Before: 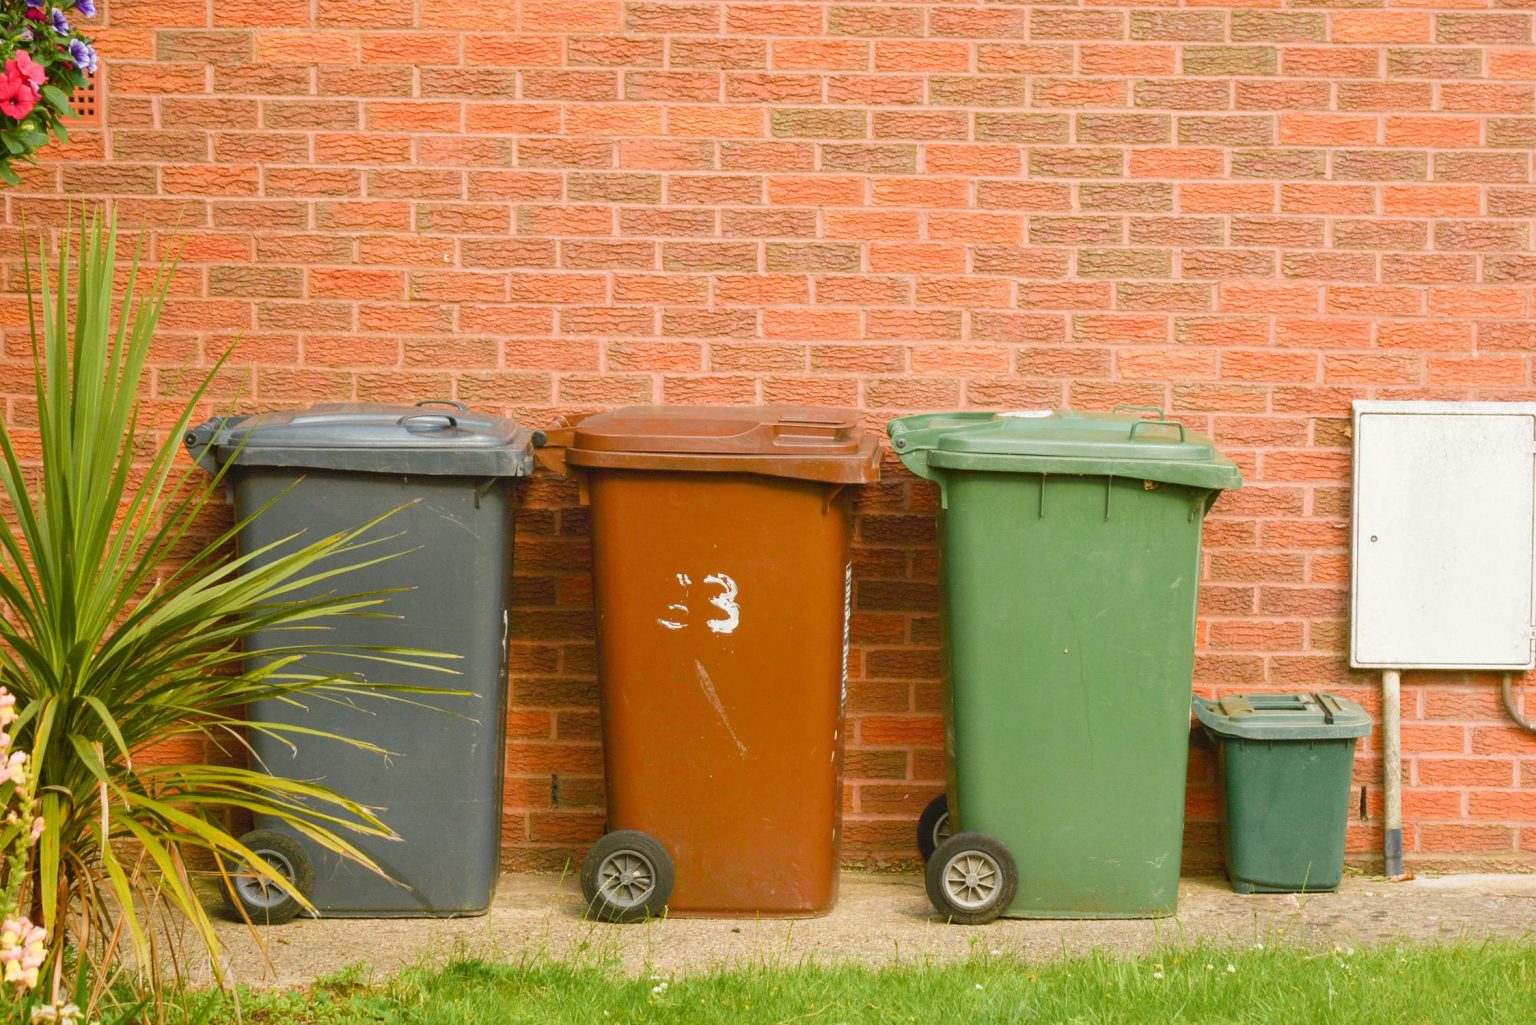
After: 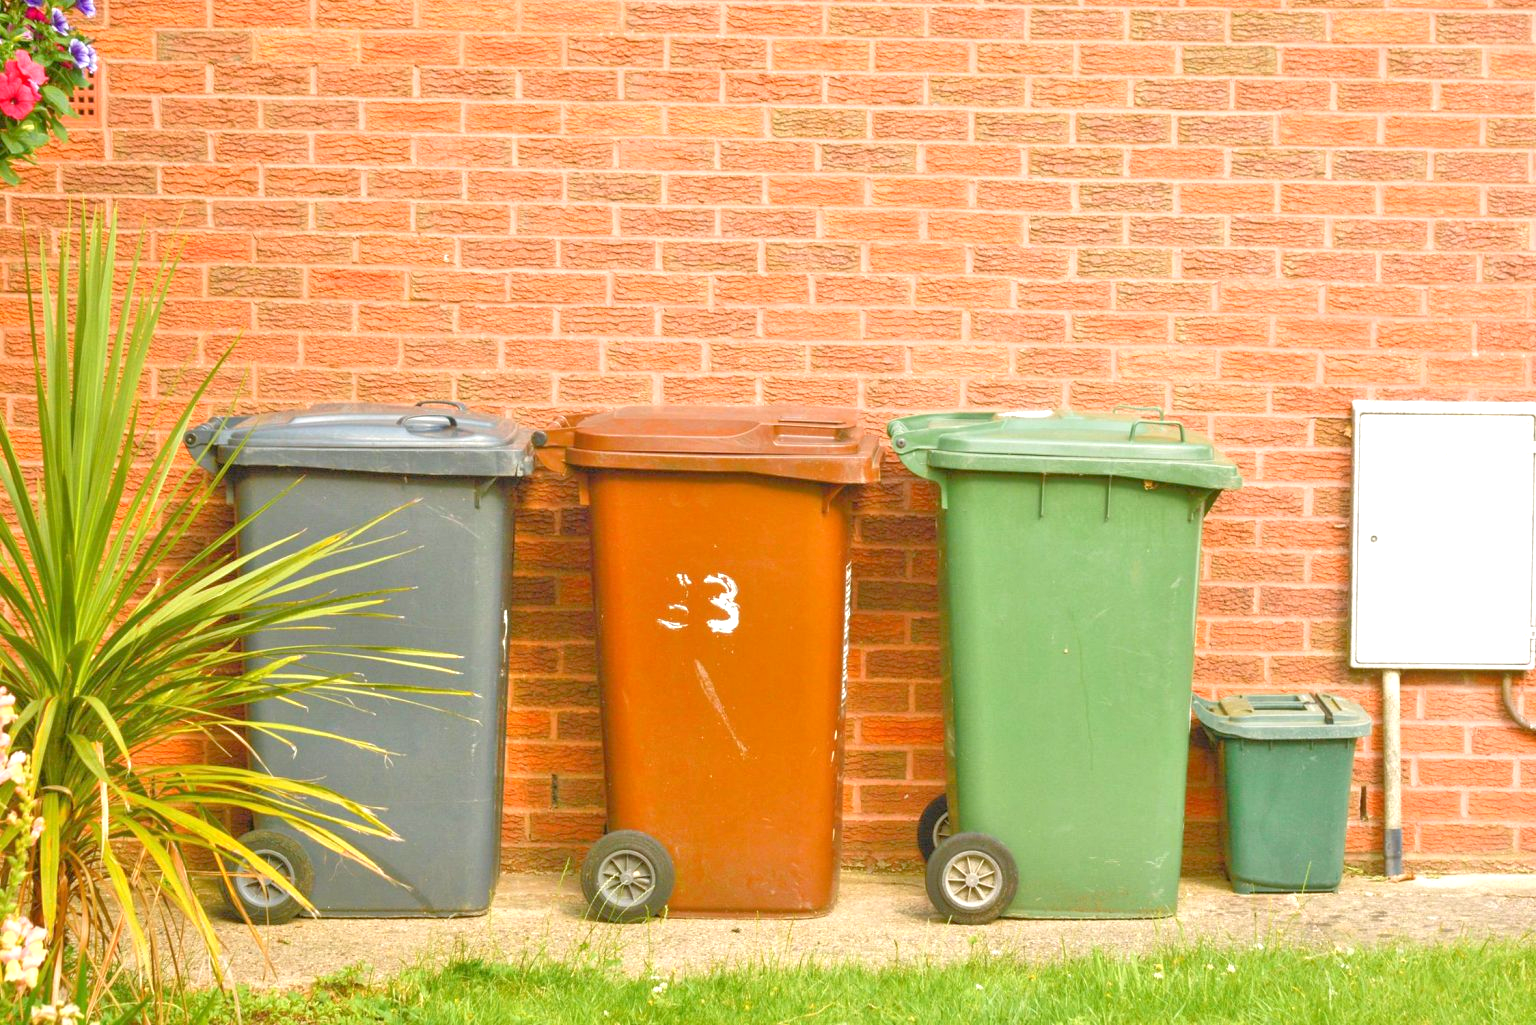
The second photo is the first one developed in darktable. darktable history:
tone equalizer: -7 EV 0.15 EV, -6 EV 0.6 EV, -5 EV 1.15 EV, -4 EV 1.33 EV, -3 EV 1.15 EV, -2 EV 0.6 EV, -1 EV 0.15 EV, mask exposure compensation -0.5 EV
exposure: black level correction 0.001, exposure 0.5 EV, compensate exposure bias true, compensate highlight preservation false
